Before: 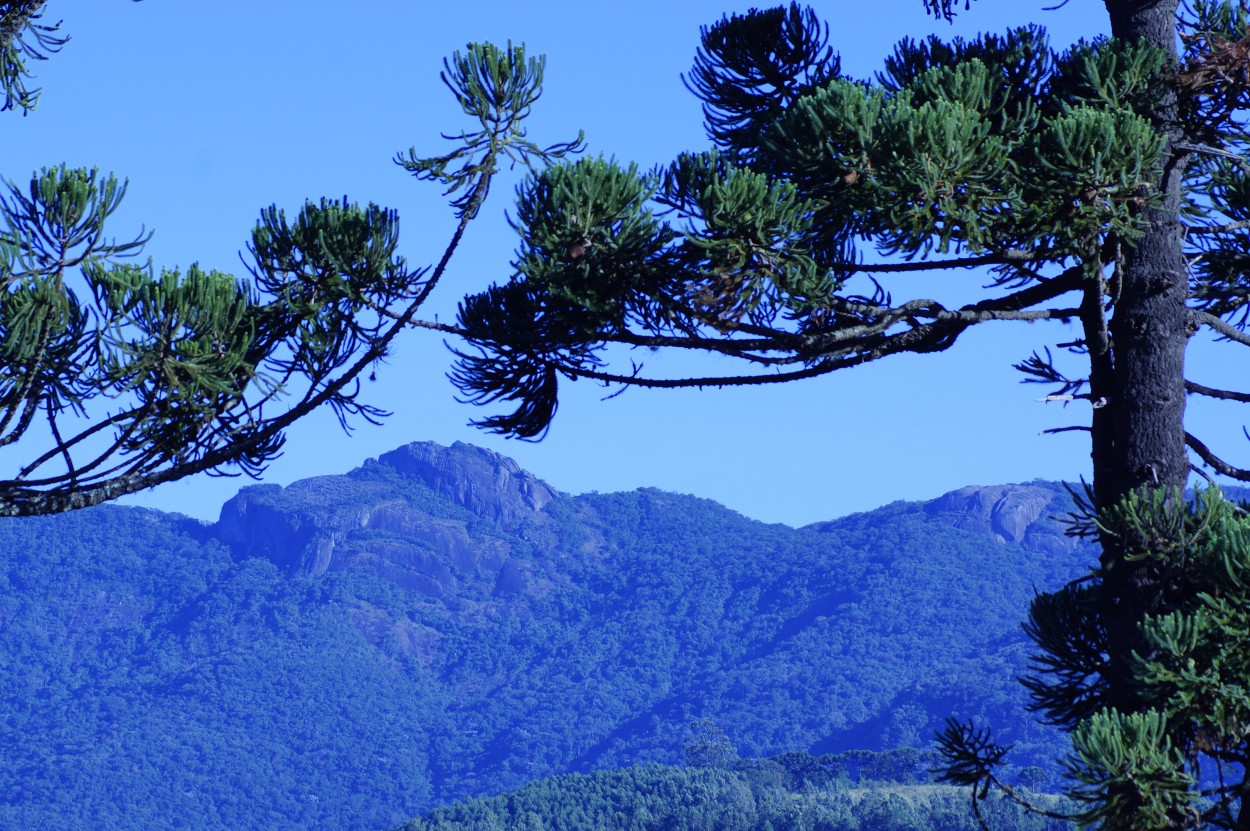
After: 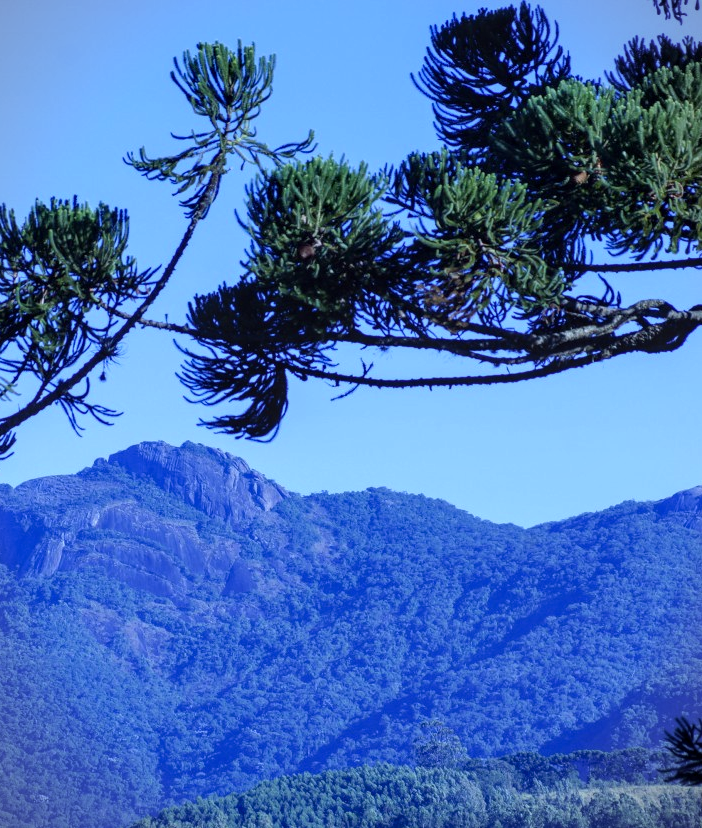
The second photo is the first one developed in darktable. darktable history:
crop: left 21.674%, right 22.086%
vignetting: fall-off start 100%, fall-off radius 64.94%, automatic ratio true, unbound false
local contrast: on, module defaults
levels: levels [0, 0.476, 0.951]
